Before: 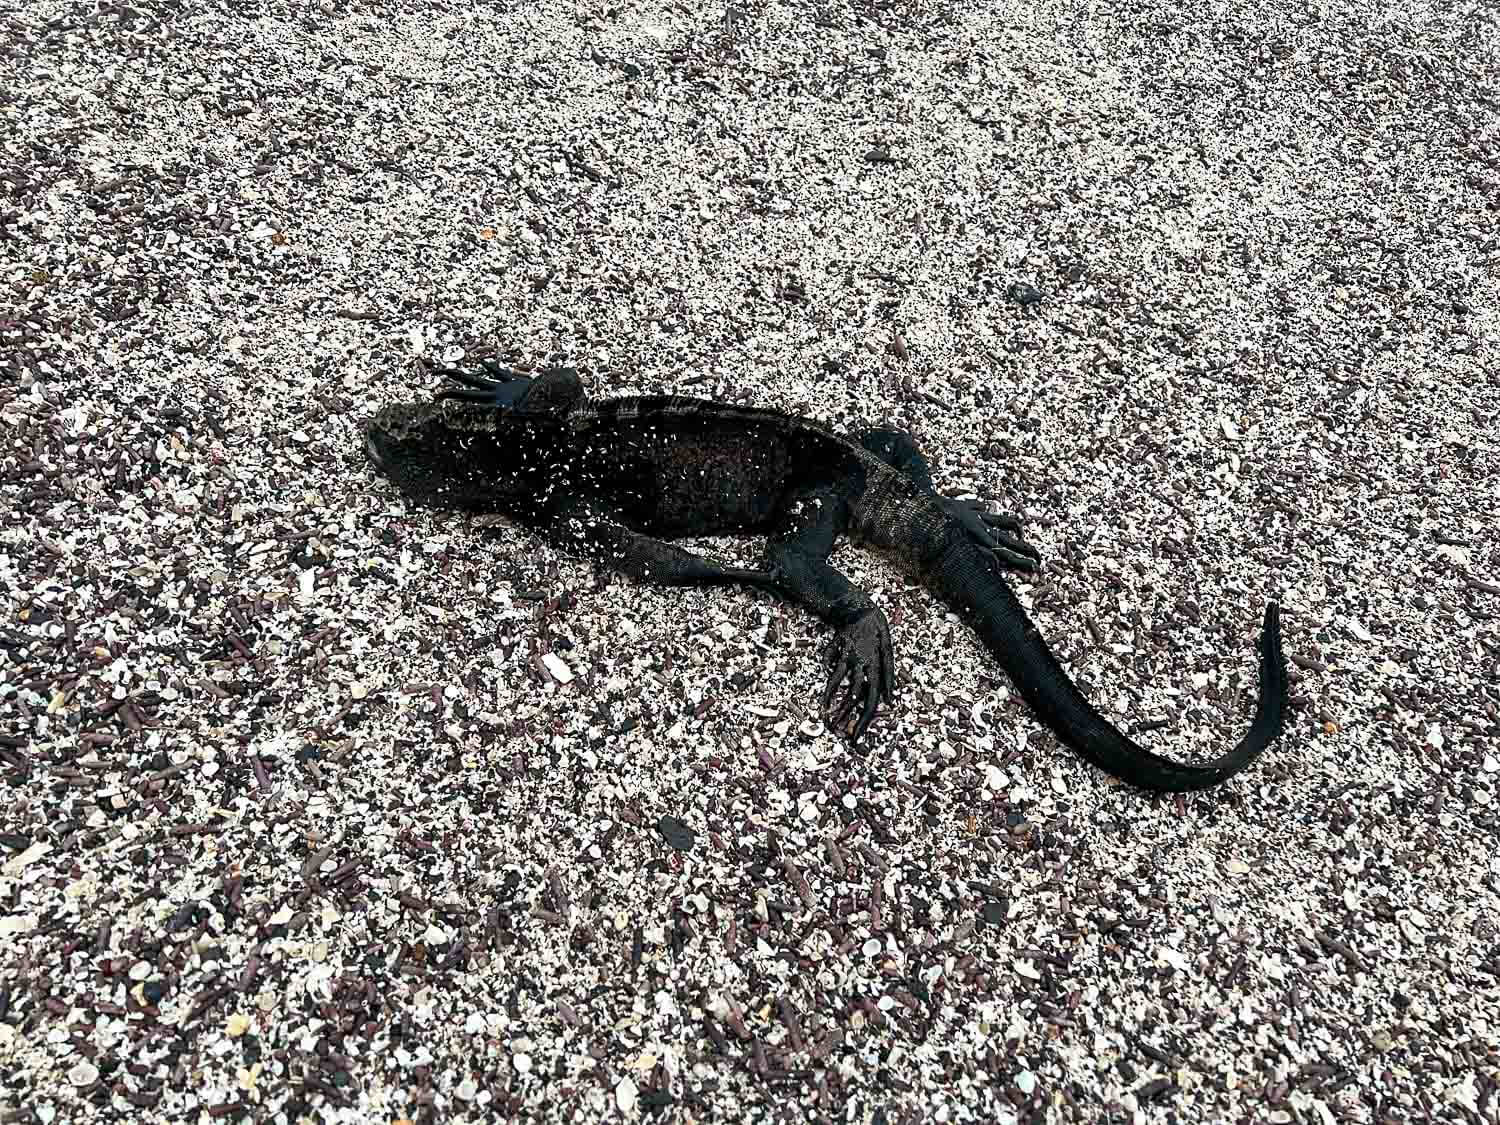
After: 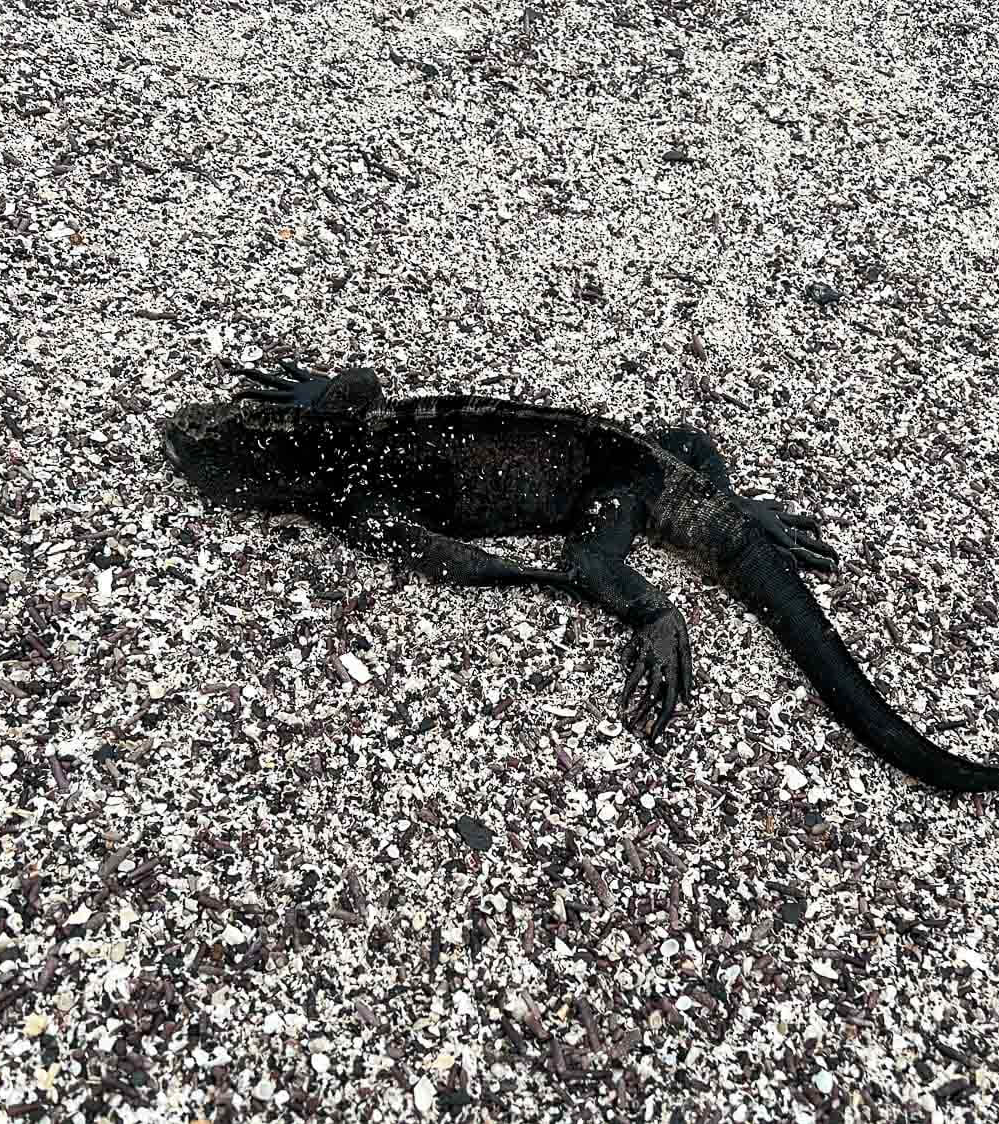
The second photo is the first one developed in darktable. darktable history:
crop and rotate: left 13.471%, right 19.888%
contrast brightness saturation: contrast 0.056, brightness -0.009, saturation -0.237
